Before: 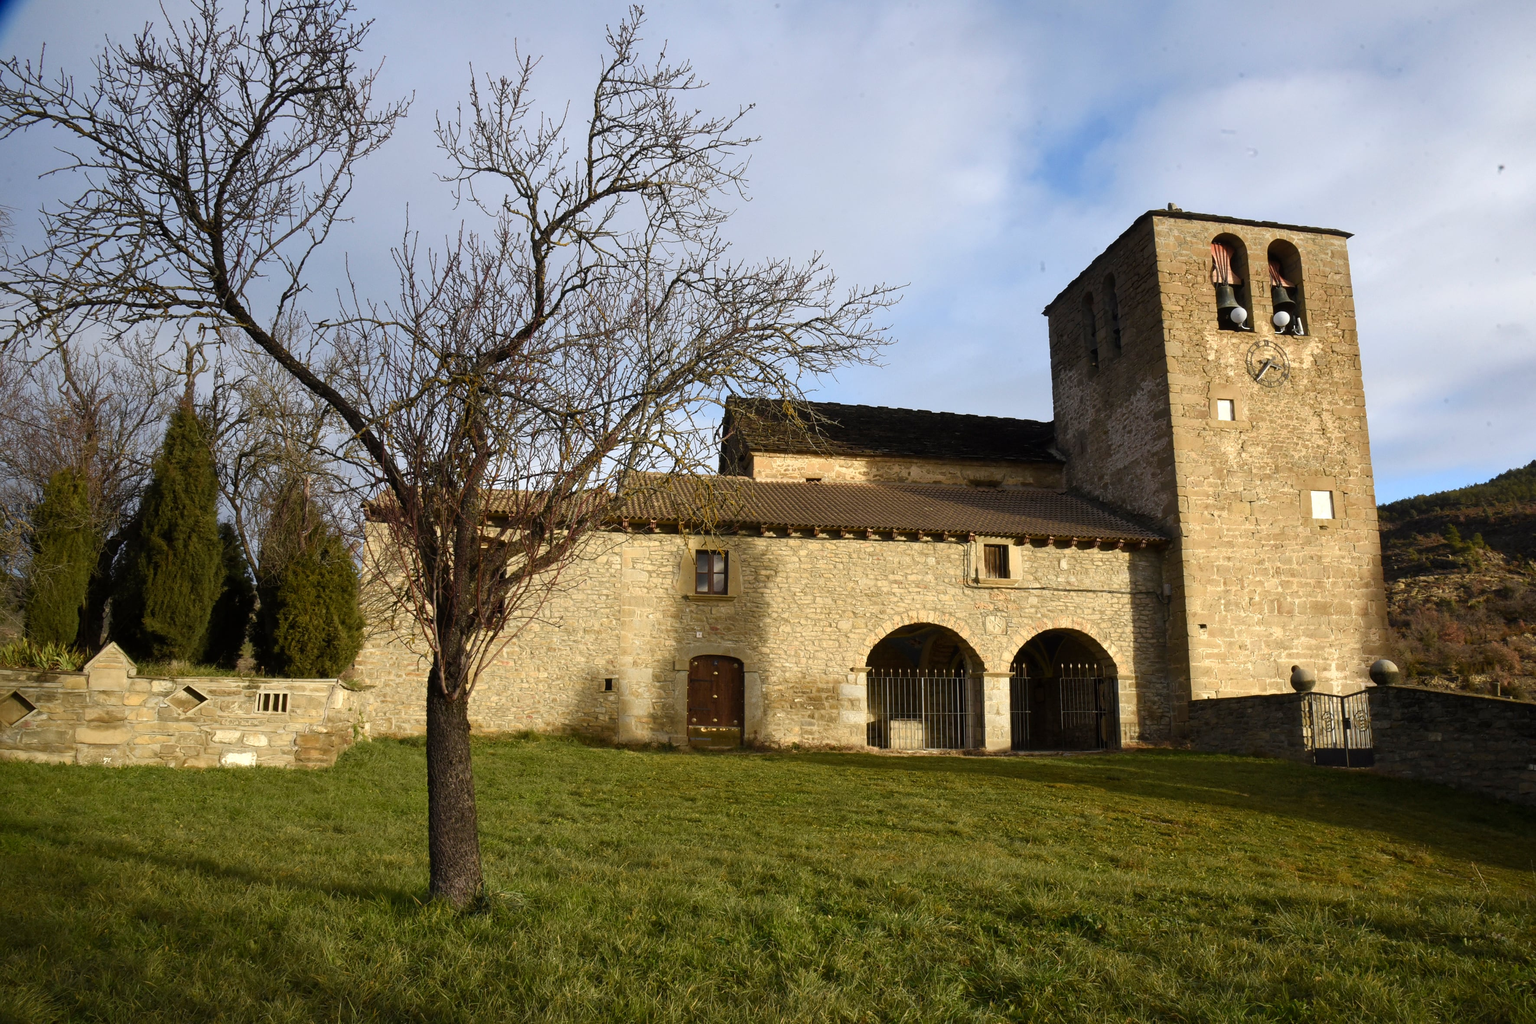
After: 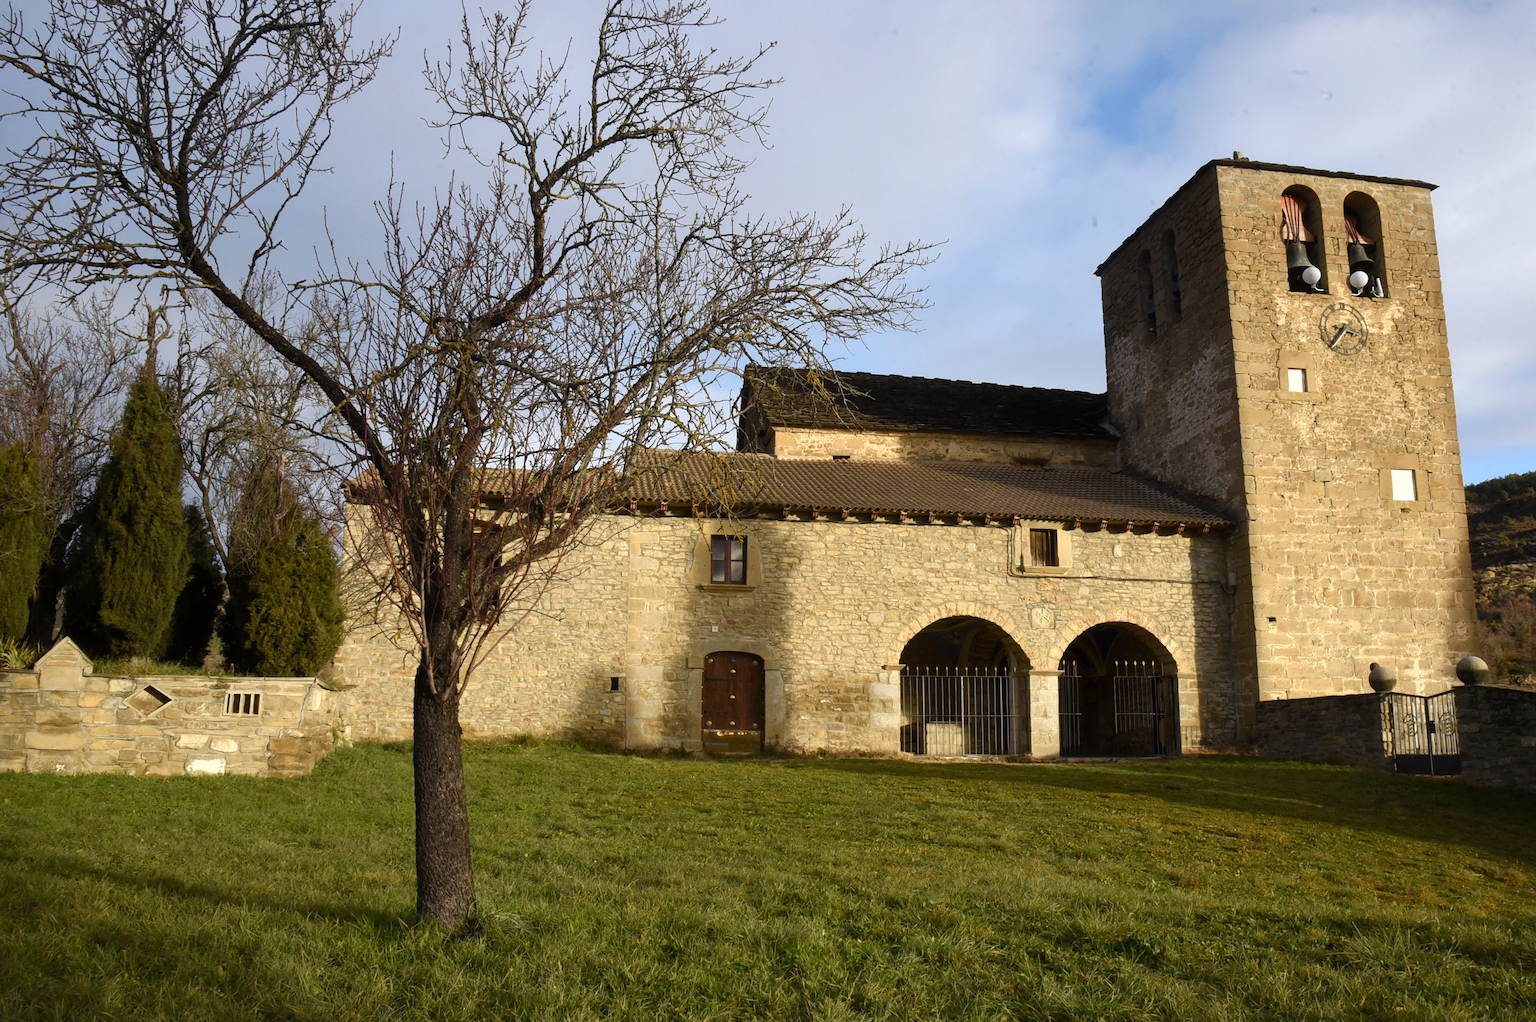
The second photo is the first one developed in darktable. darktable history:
crop: left 3.446%, top 6.512%, right 6.1%, bottom 3.19%
